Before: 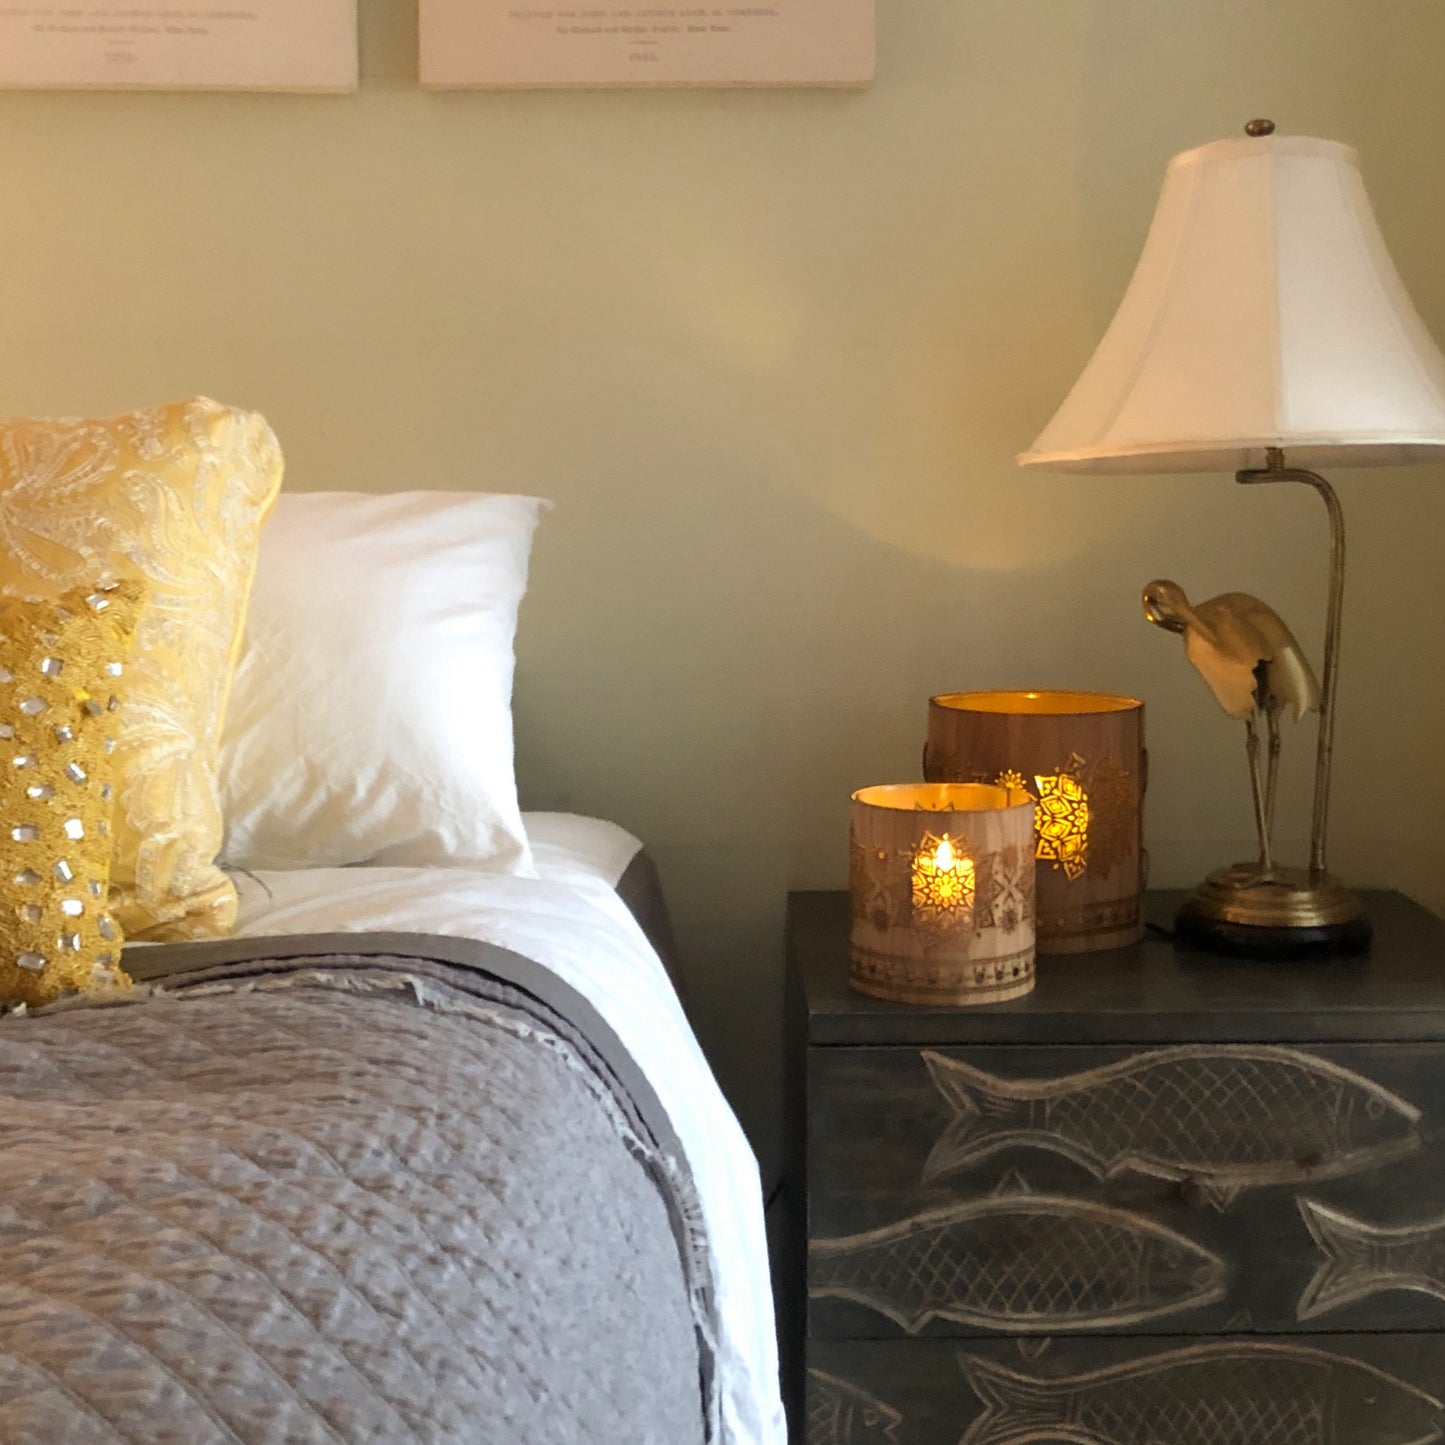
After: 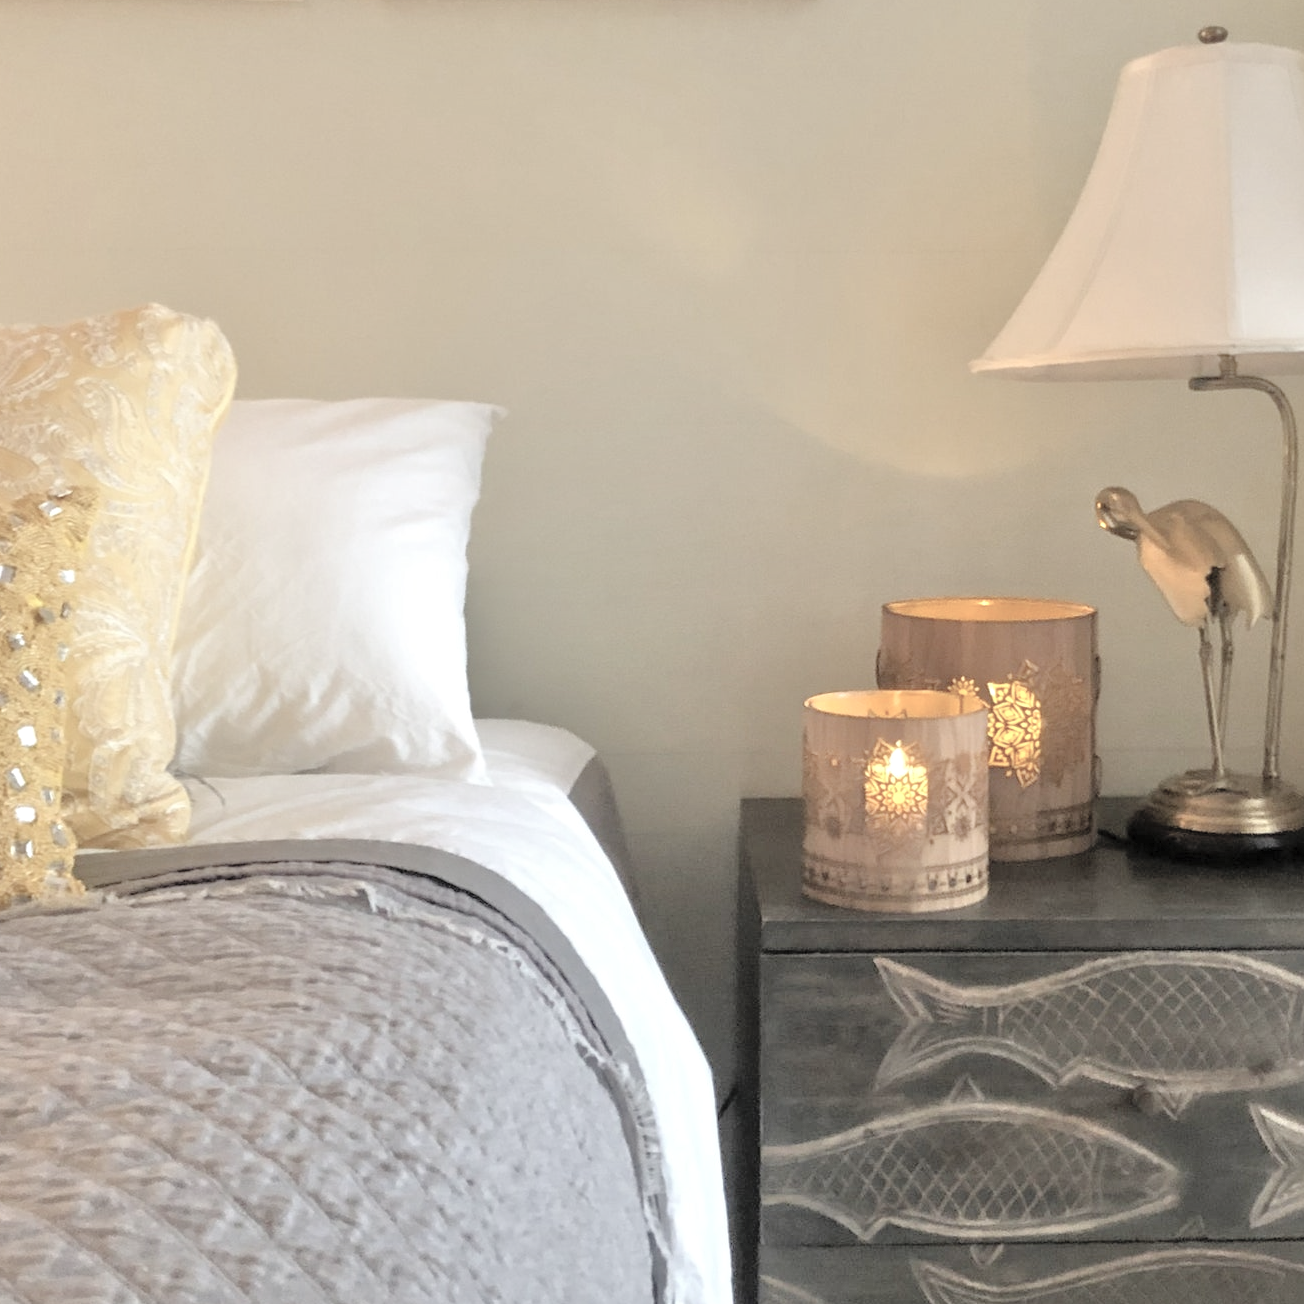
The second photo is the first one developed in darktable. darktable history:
crop: left 3.305%, top 6.436%, right 6.389%, bottom 3.258%
contrast brightness saturation: brightness 0.18, saturation -0.5
tone equalizer: -7 EV 0.15 EV, -6 EV 0.6 EV, -5 EV 1.15 EV, -4 EV 1.33 EV, -3 EV 1.15 EV, -2 EV 0.6 EV, -1 EV 0.15 EV, mask exposure compensation -0.5 EV
